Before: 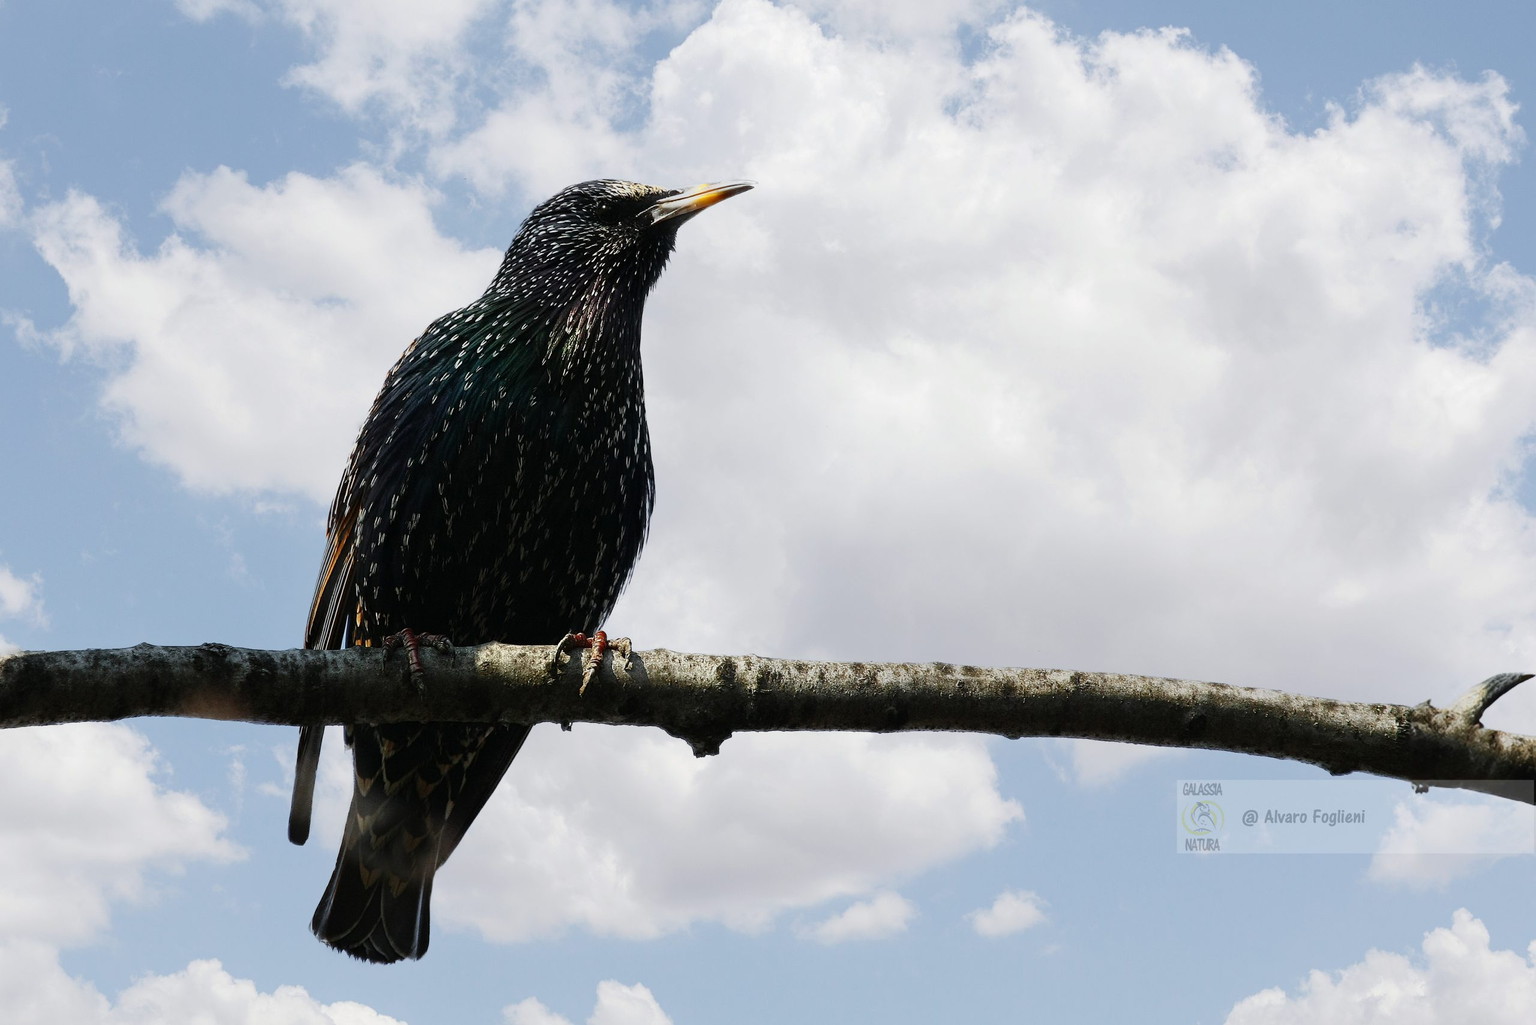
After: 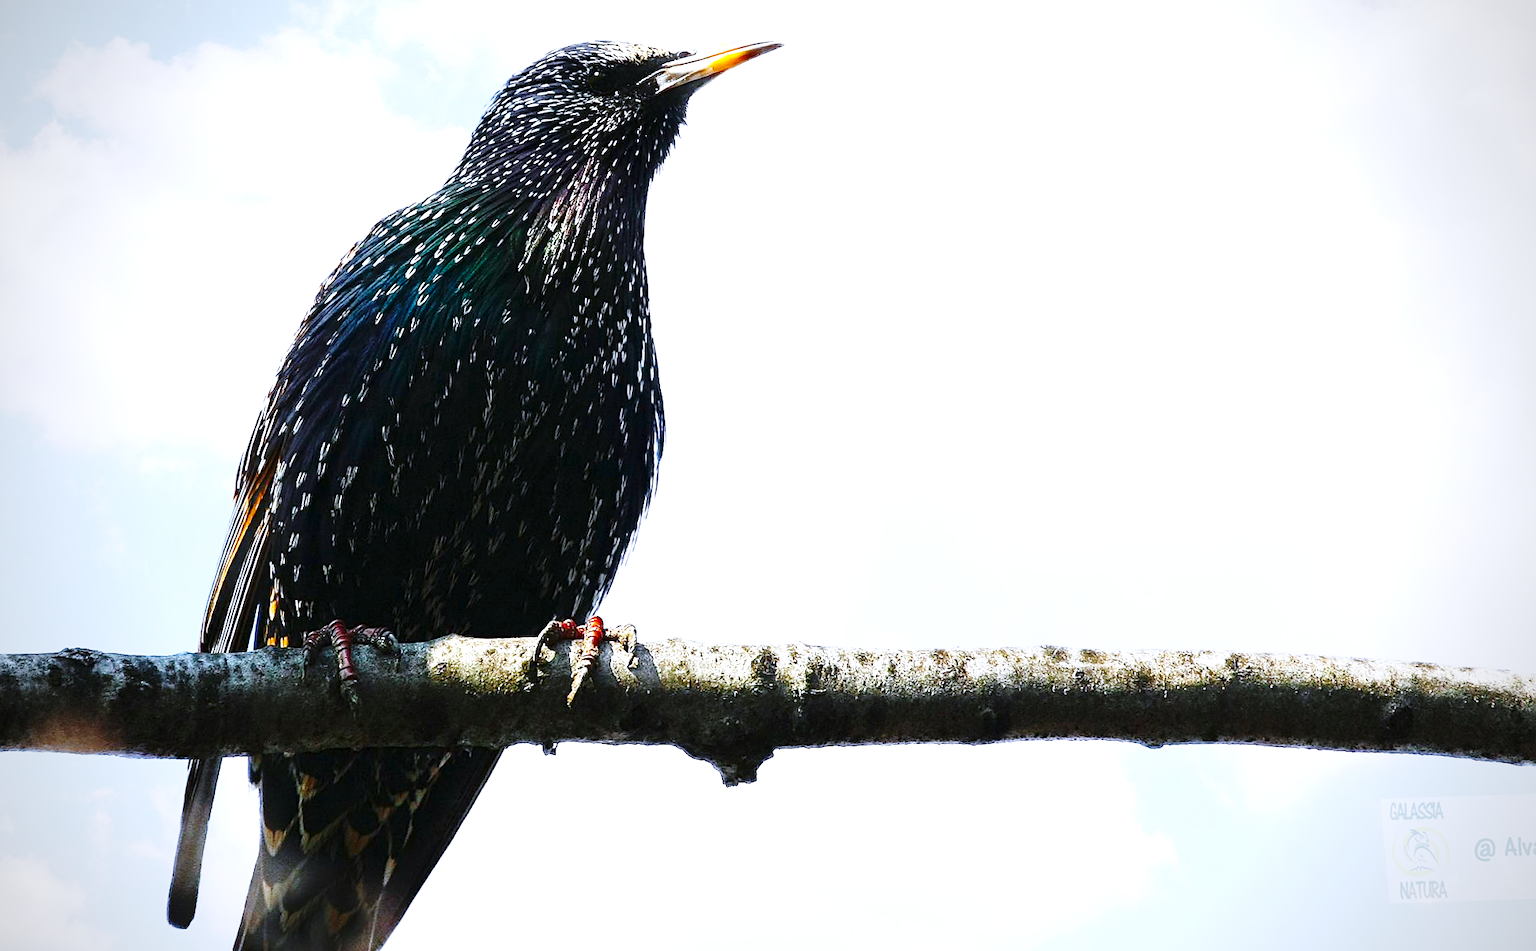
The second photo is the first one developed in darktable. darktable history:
vignetting: on, module defaults
sharpen: amount 0.2
color balance rgb: perceptual saturation grading › global saturation 30%, global vibrance 20%
rotate and perspective: rotation -1.68°, lens shift (vertical) -0.146, crop left 0.049, crop right 0.912, crop top 0.032, crop bottom 0.96
base curve: curves: ch0 [(0, 0) (0.028, 0.03) (0.121, 0.232) (0.46, 0.748) (0.859, 0.968) (1, 1)], preserve colors none
crop: left 7.856%, top 11.836%, right 10.12%, bottom 15.387%
white balance: red 0.967, blue 1.119, emerald 0.756
exposure: exposure 0.943 EV, compensate highlight preservation false
